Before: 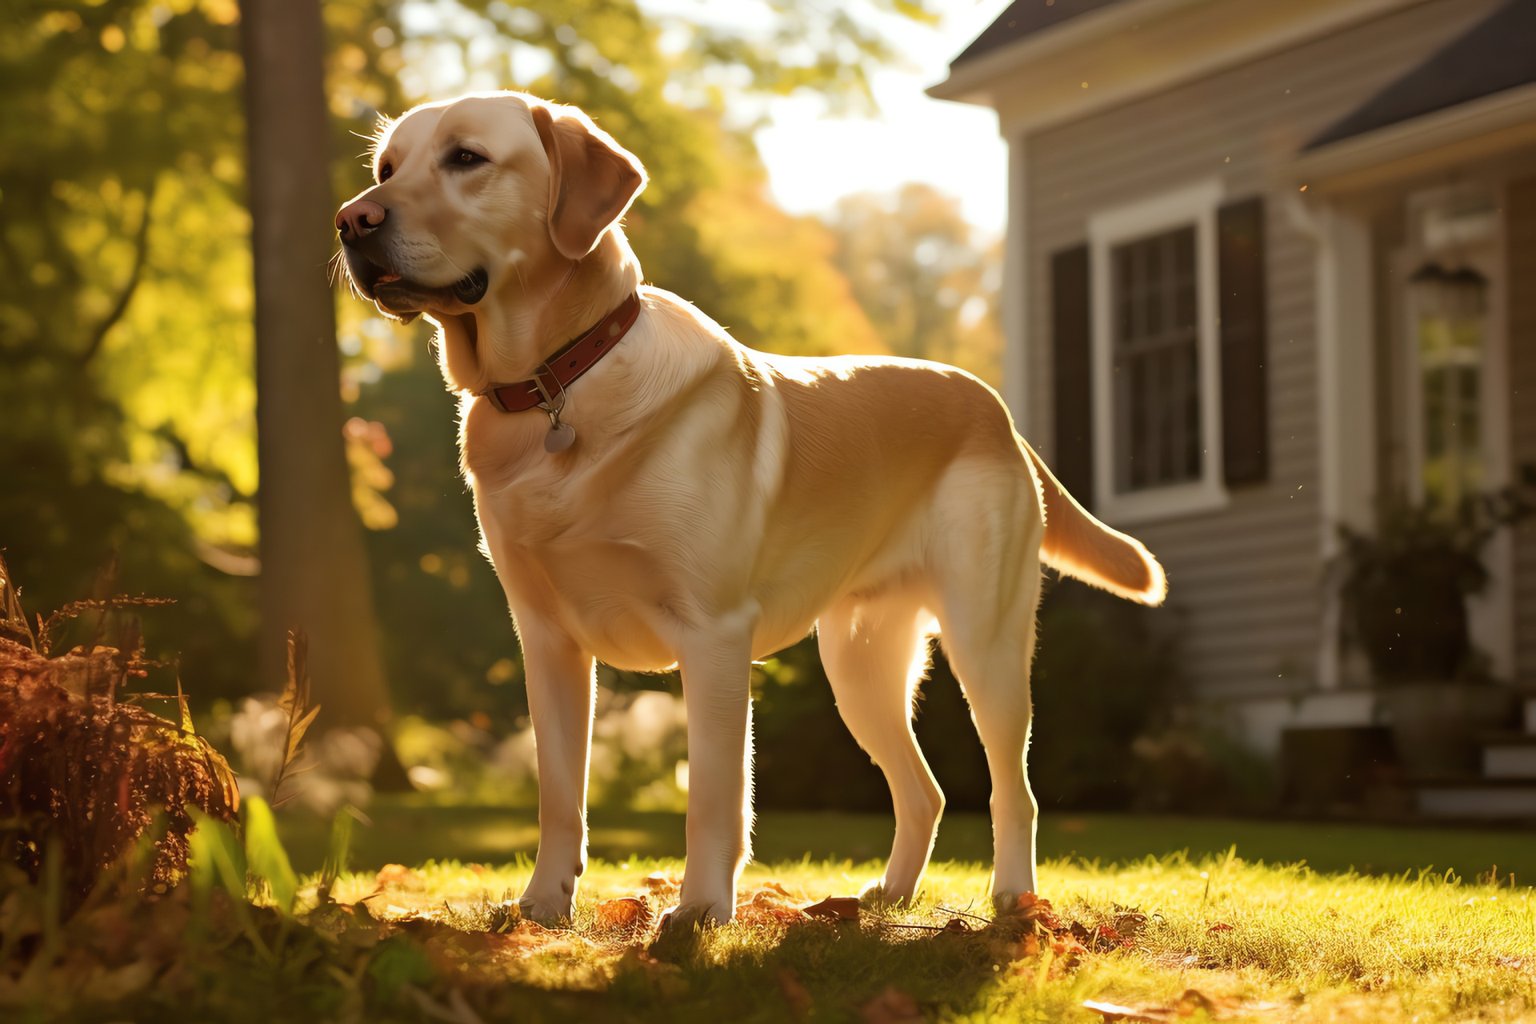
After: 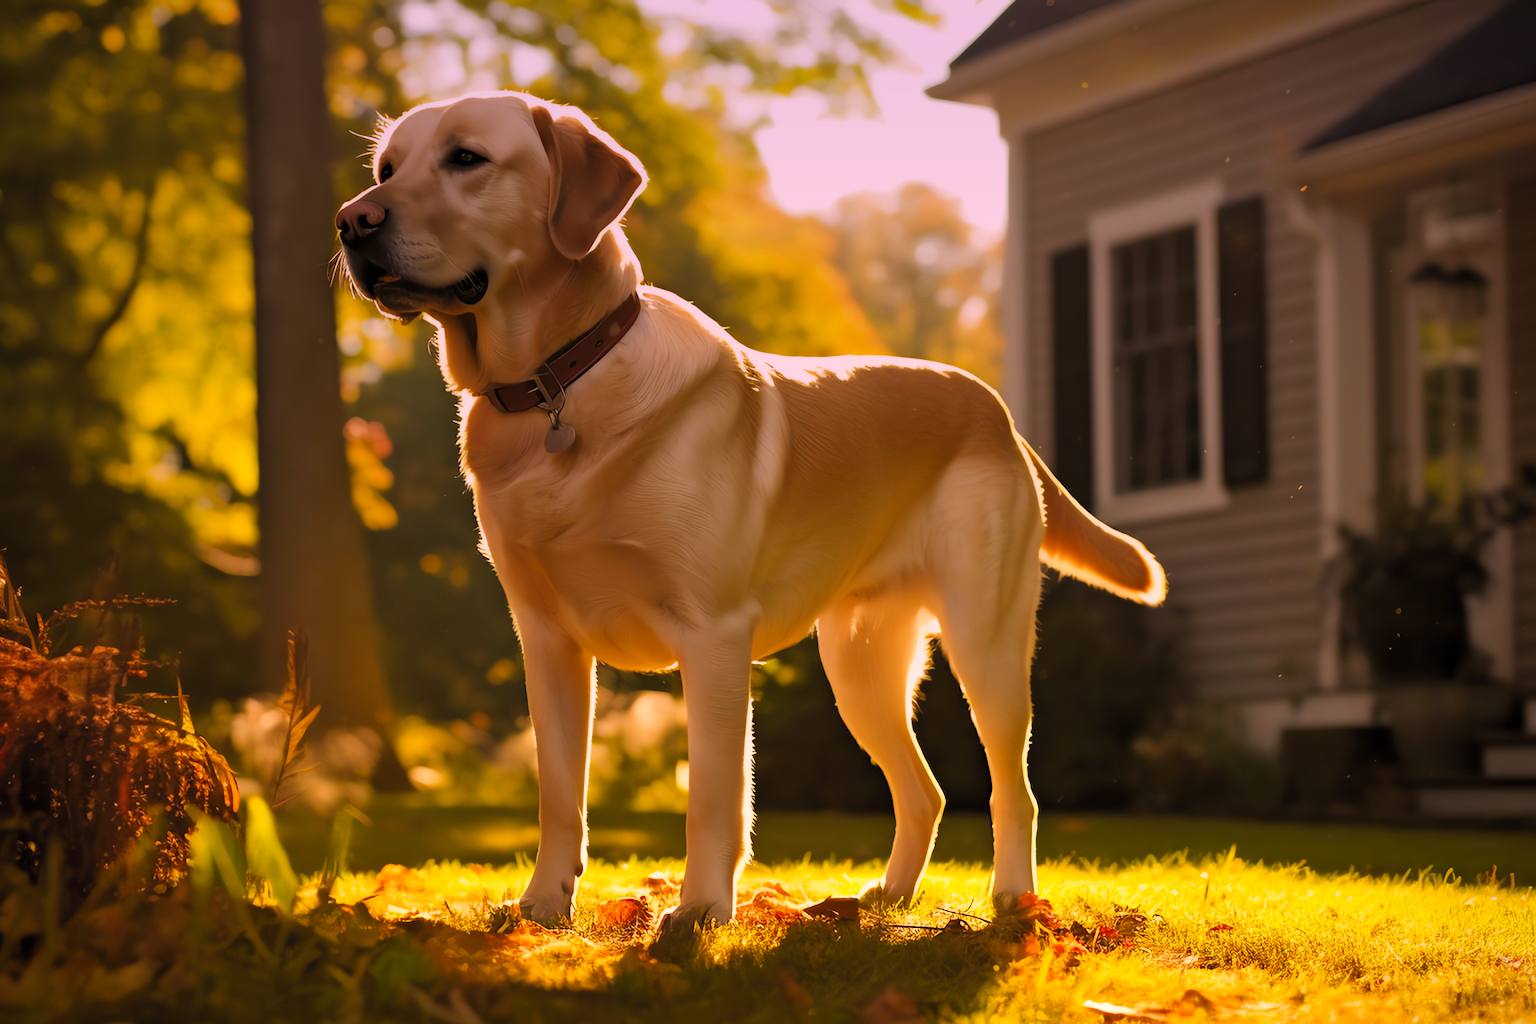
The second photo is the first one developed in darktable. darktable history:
color correction: highlights a* 17.88, highlights b* 18.79
levels: mode automatic, black 0.023%, white 99.97%, levels [0.062, 0.494, 0.925]
graduated density: hue 238.83°, saturation 50%
vignetting: fall-off start 97.23%, saturation -0.024, center (-0.033, -0.042), width/height ratio 1.179, unbound false
contrast brightness saturation: contrast -0.19, saturation 0.19
